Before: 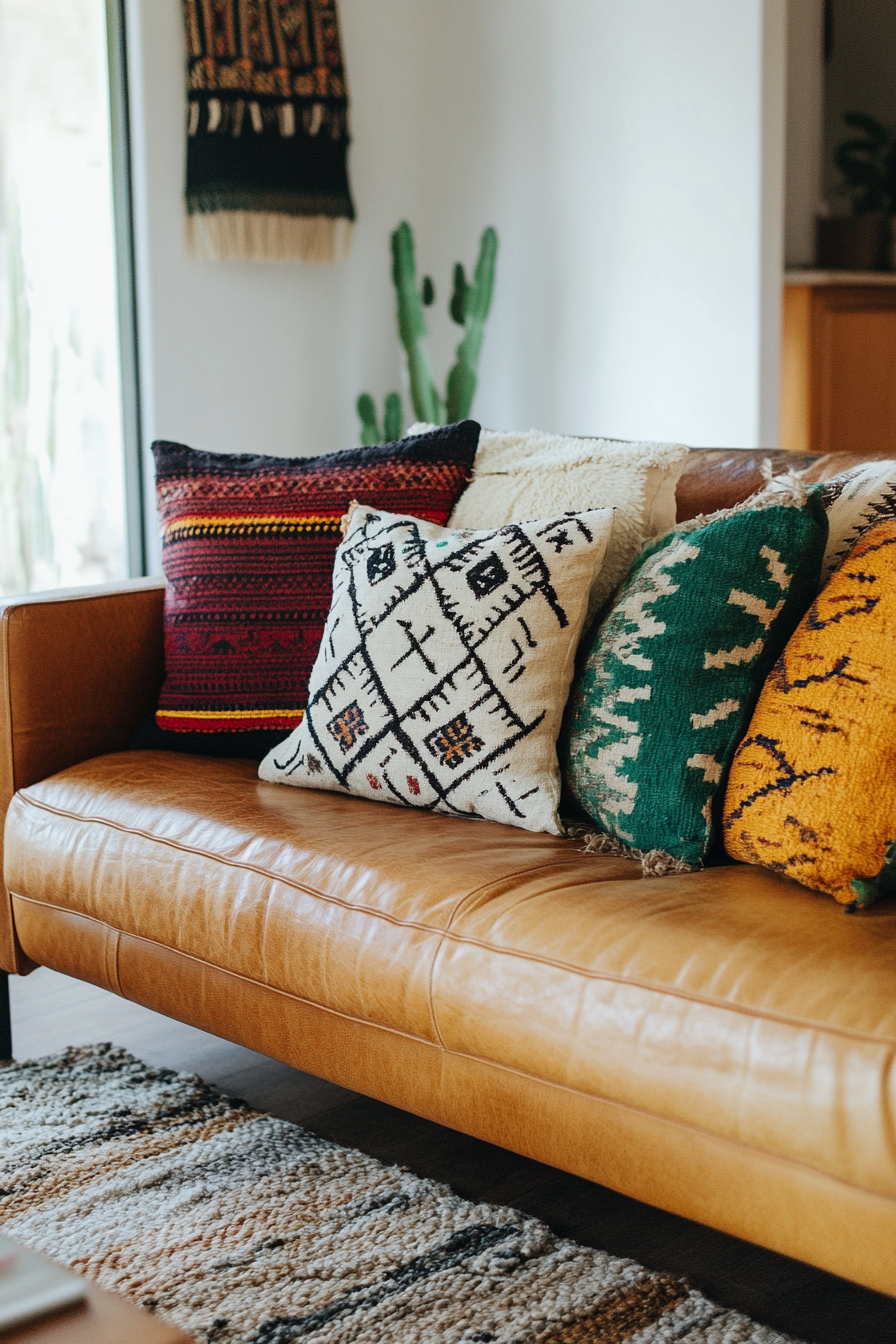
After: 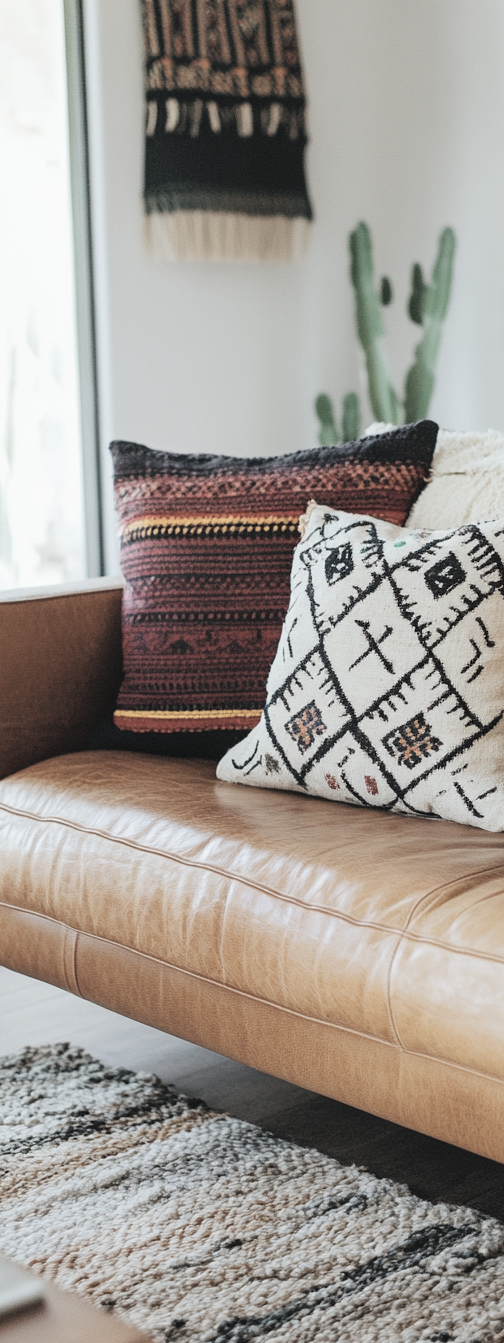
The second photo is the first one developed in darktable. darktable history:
contrast brightness saturation: brightness 0.189, saturation -0.506
crop: left 4.797%, right 38.856%
